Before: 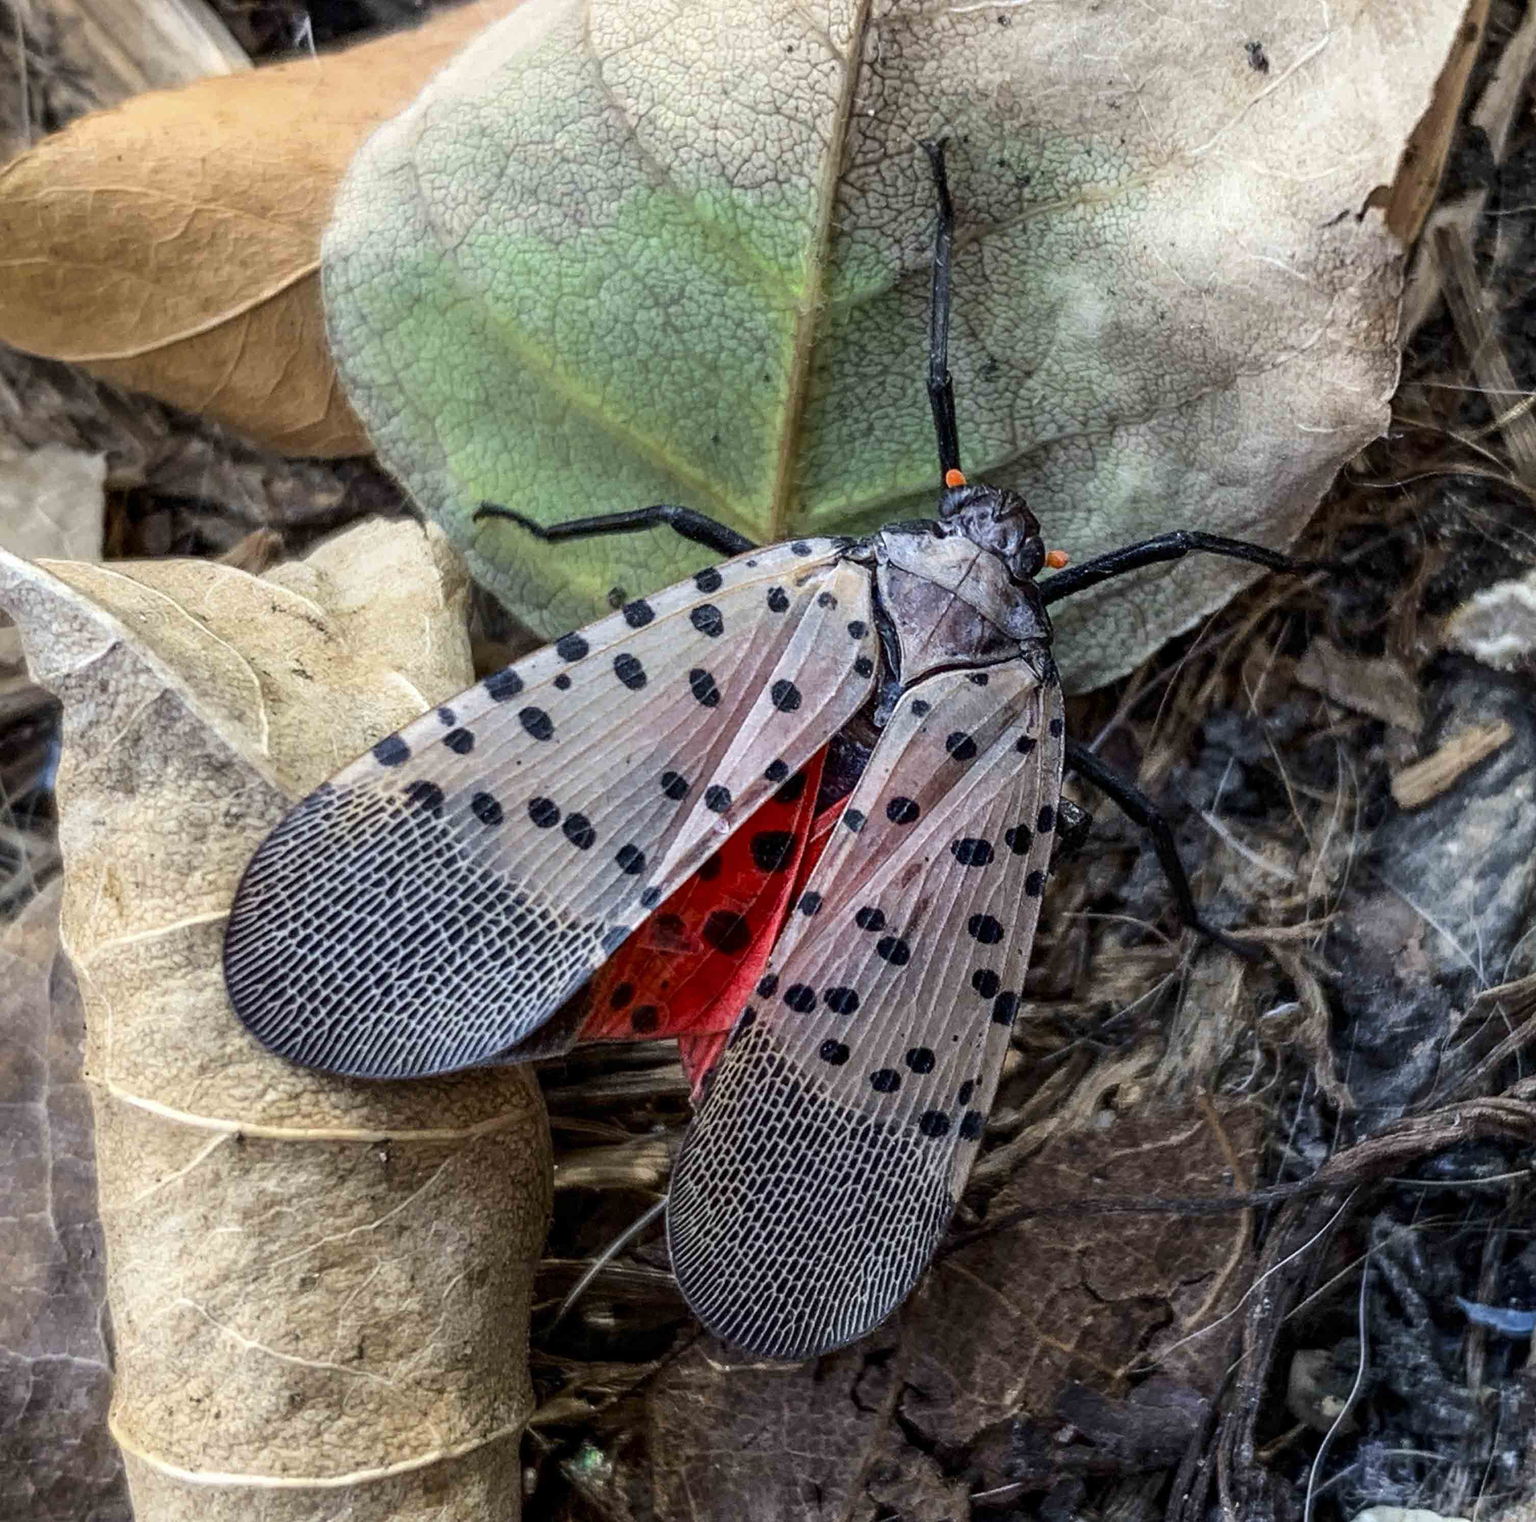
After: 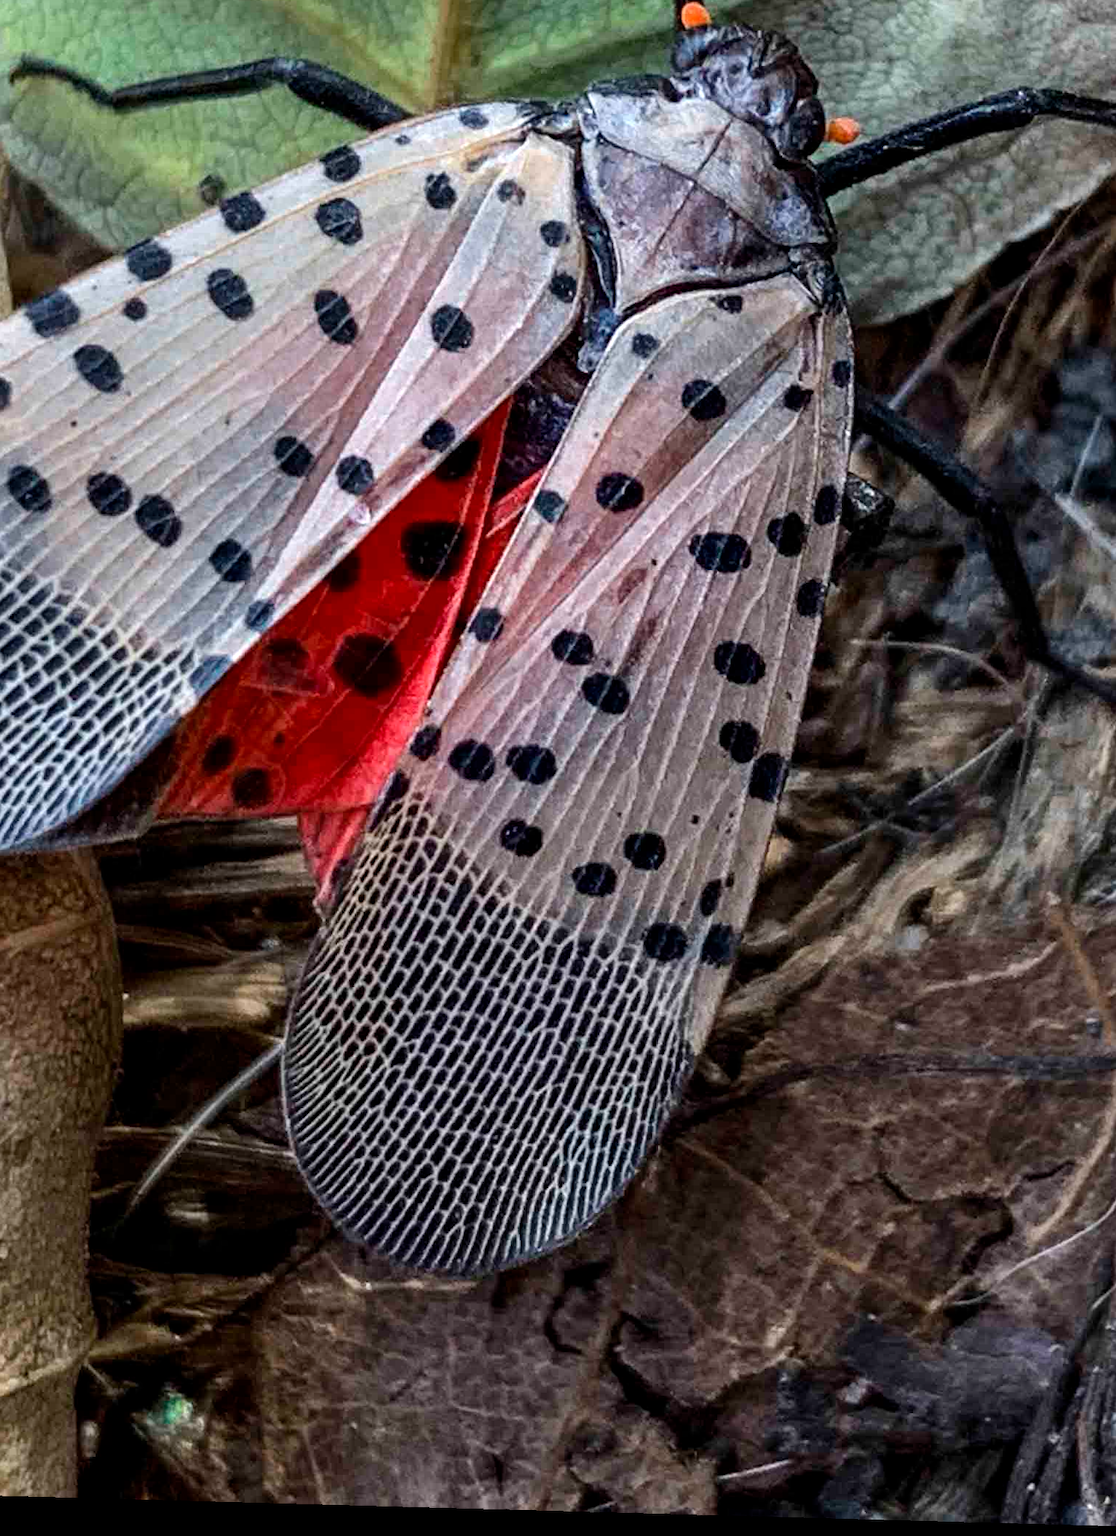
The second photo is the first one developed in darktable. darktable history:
crop and rotate: left 29.237%, top 31.152%, right 19.807%
levels: mode automatic, black 0.023%, white 99.97%, levels [0.062, 0.494, 0.925]
rotate and perspective: lens shift (horizontal) -0.055, automatic cropping off
